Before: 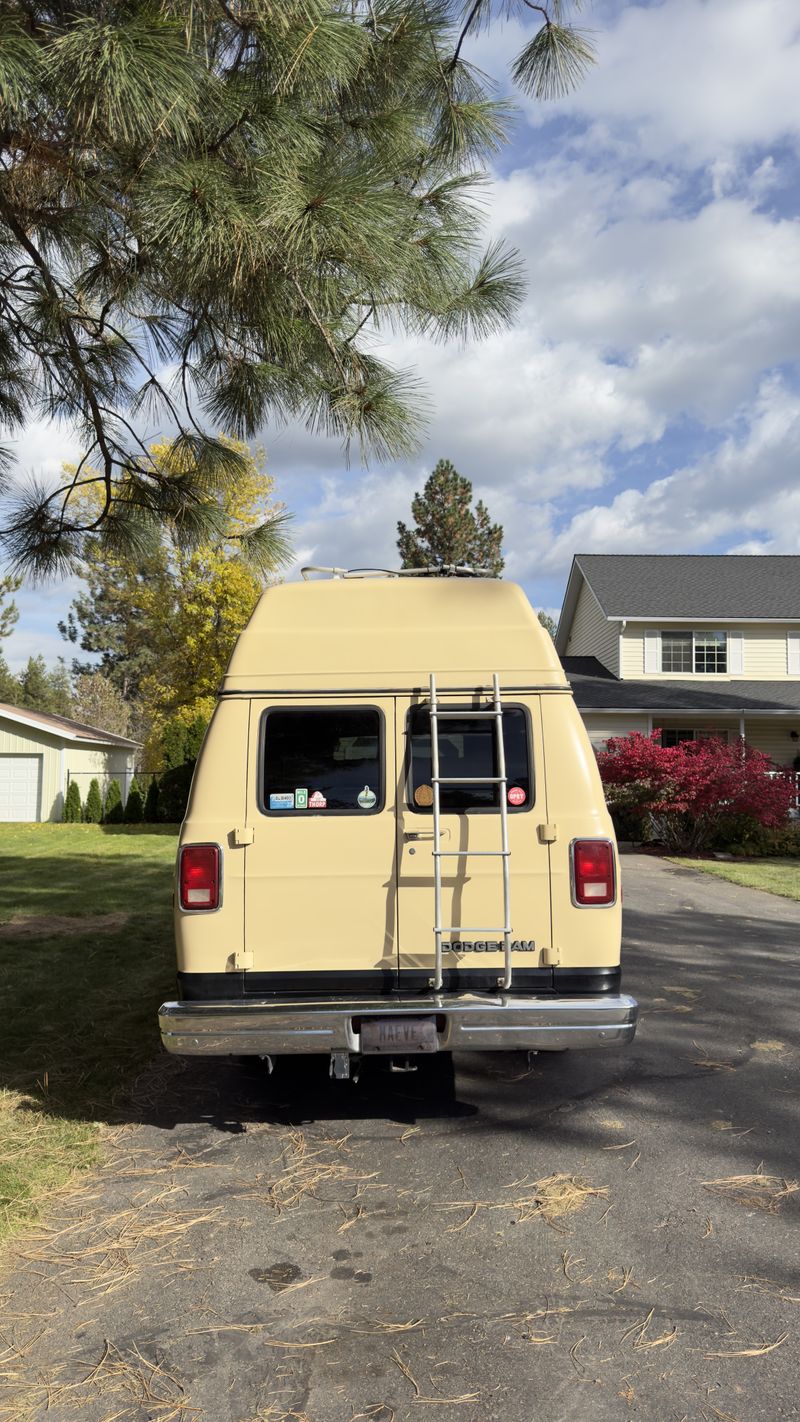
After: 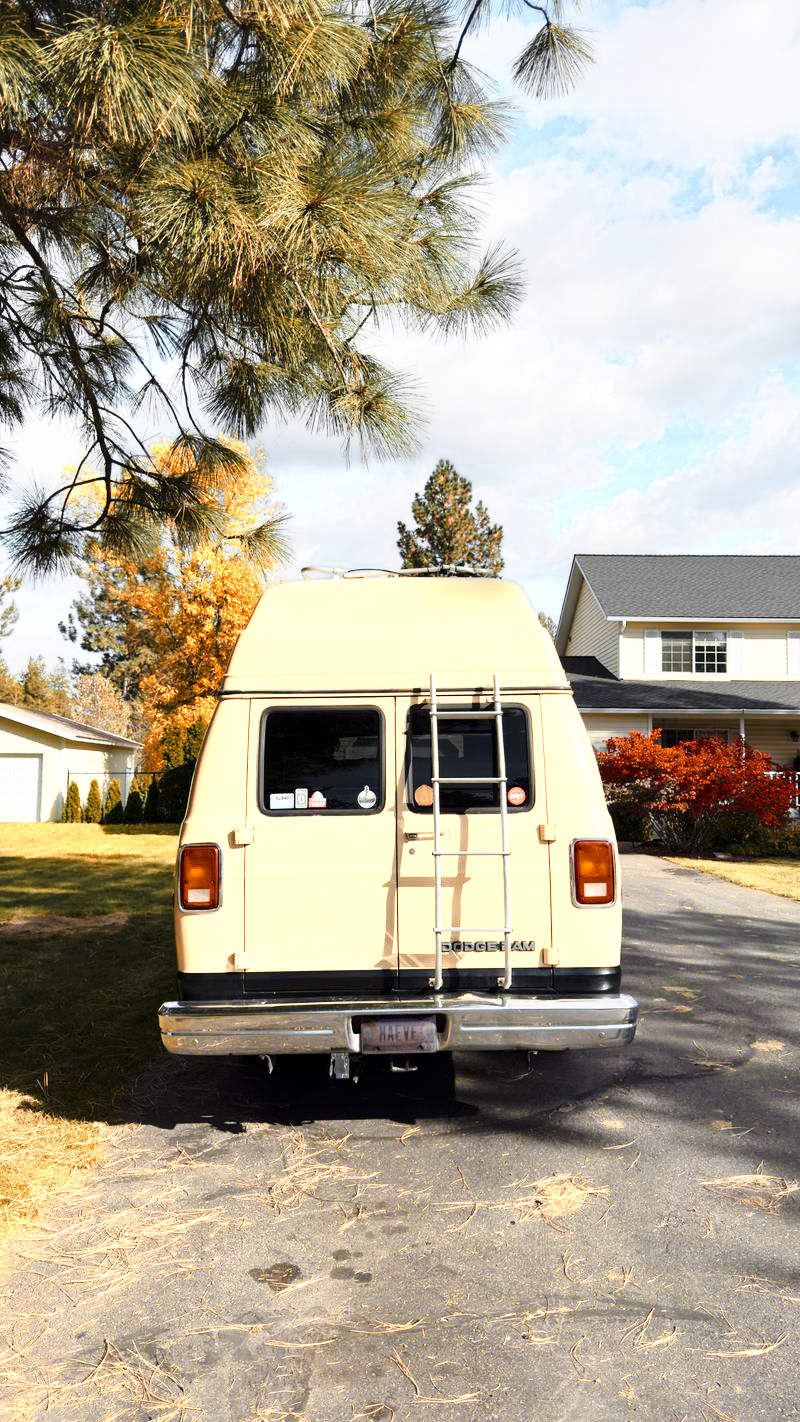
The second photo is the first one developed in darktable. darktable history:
color zones: curves: ch0 [(0.009, 0.528) (0.136, 0.6) (0.255, 0.586) (0.39, 0.528) (0.522, 0.584) (0.686, 0.736) (0.849, 0.561)]; ch1 [(0.045, 0.781) (0.14, 0.416) (0.257, 0.695) (0.442, 0.032) (0.738, 0.338) (0.818, 0.632) (0.891, 0.741) (1, 0.704)]; ch2 [(0, 0.667) (0.141, 0.52) (0.26, 0.37) (0.474, 0.432) (0.743, 0.286)]
base curve: curves: ch0 [(0, 0) (0.036, 0.037) (0.121, 0.228) (0.46, 0.76) (0.859, 0.983) (1, 1)], preserve colors none
